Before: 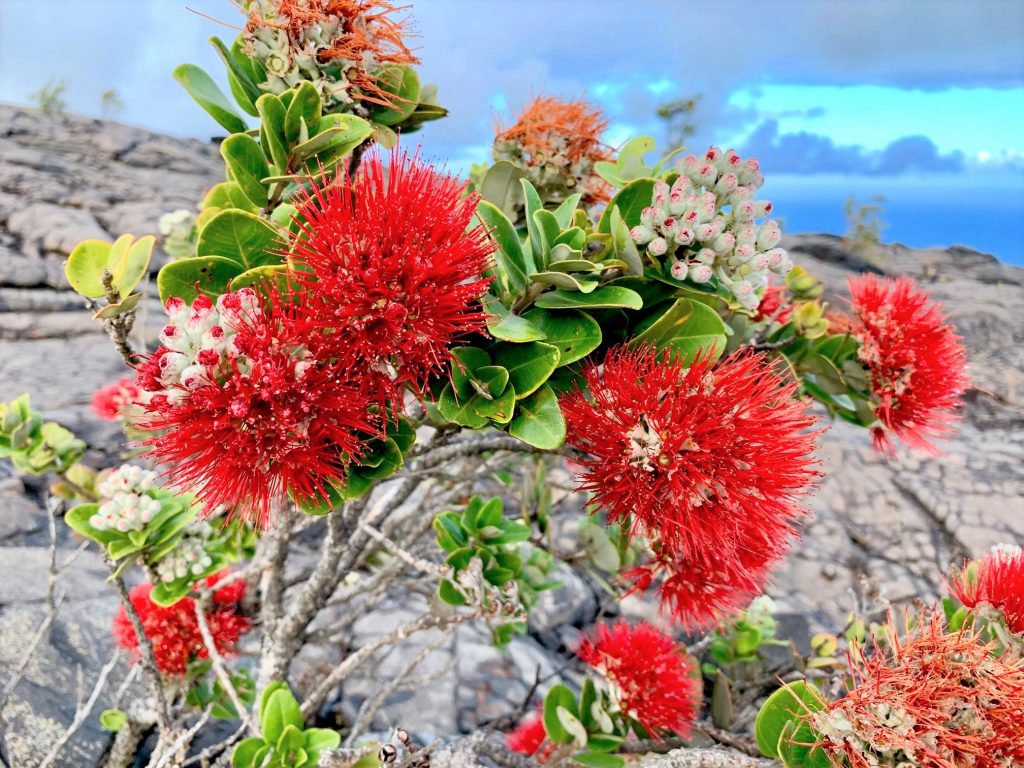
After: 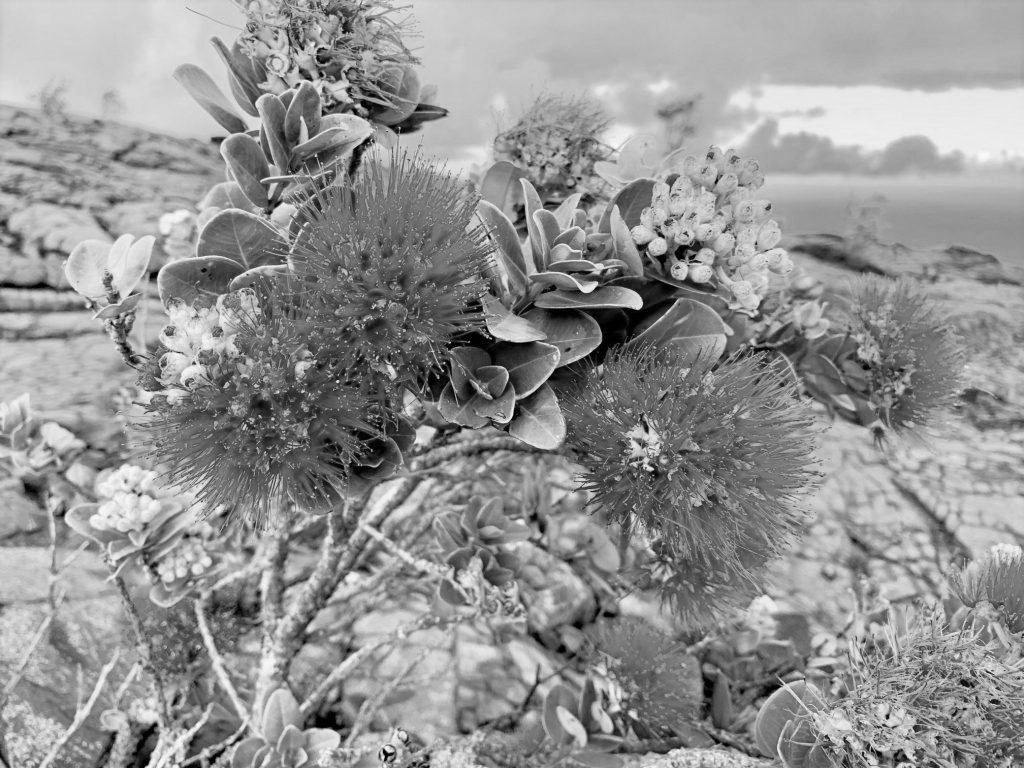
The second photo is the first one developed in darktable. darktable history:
color calibration: illuminant as shot in camera, x 0.358, y 0.373, temperature 4628.91 K
monochrome: on, module defaults
